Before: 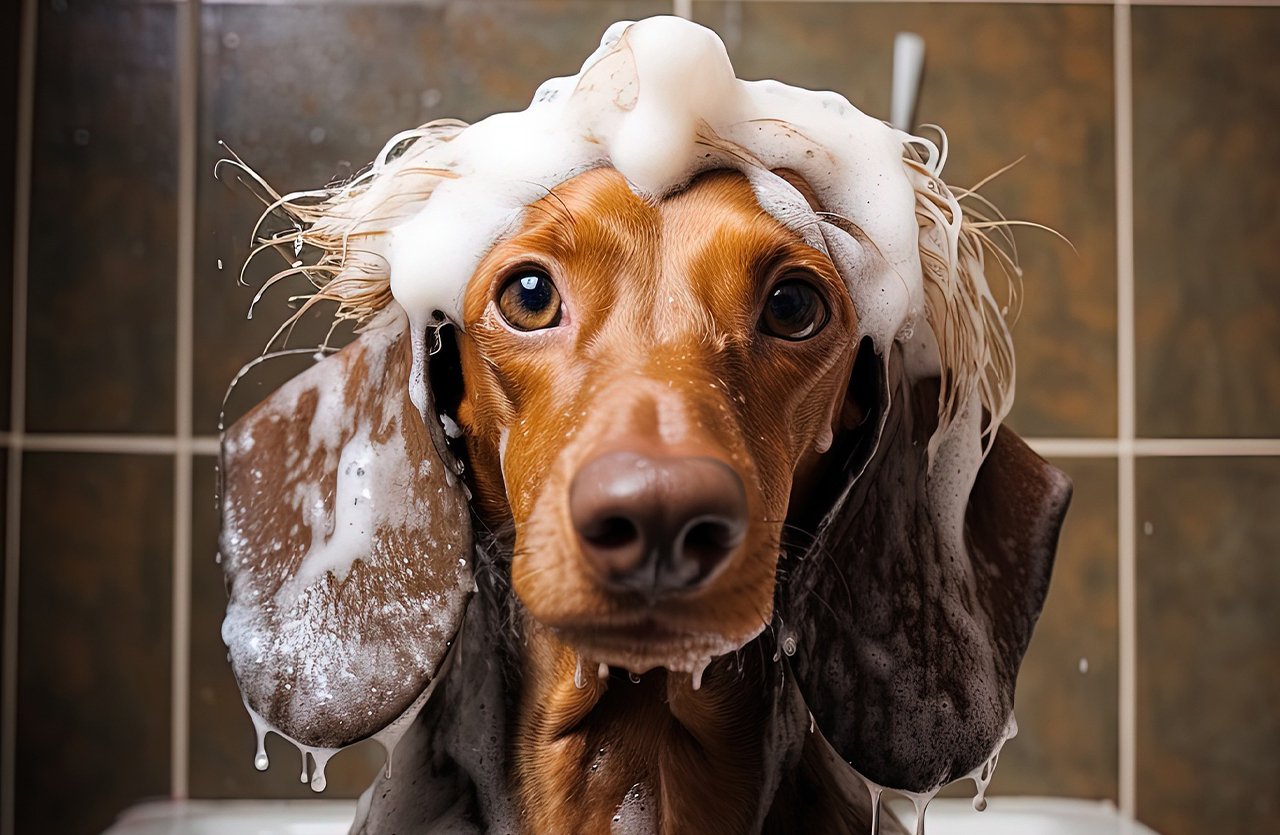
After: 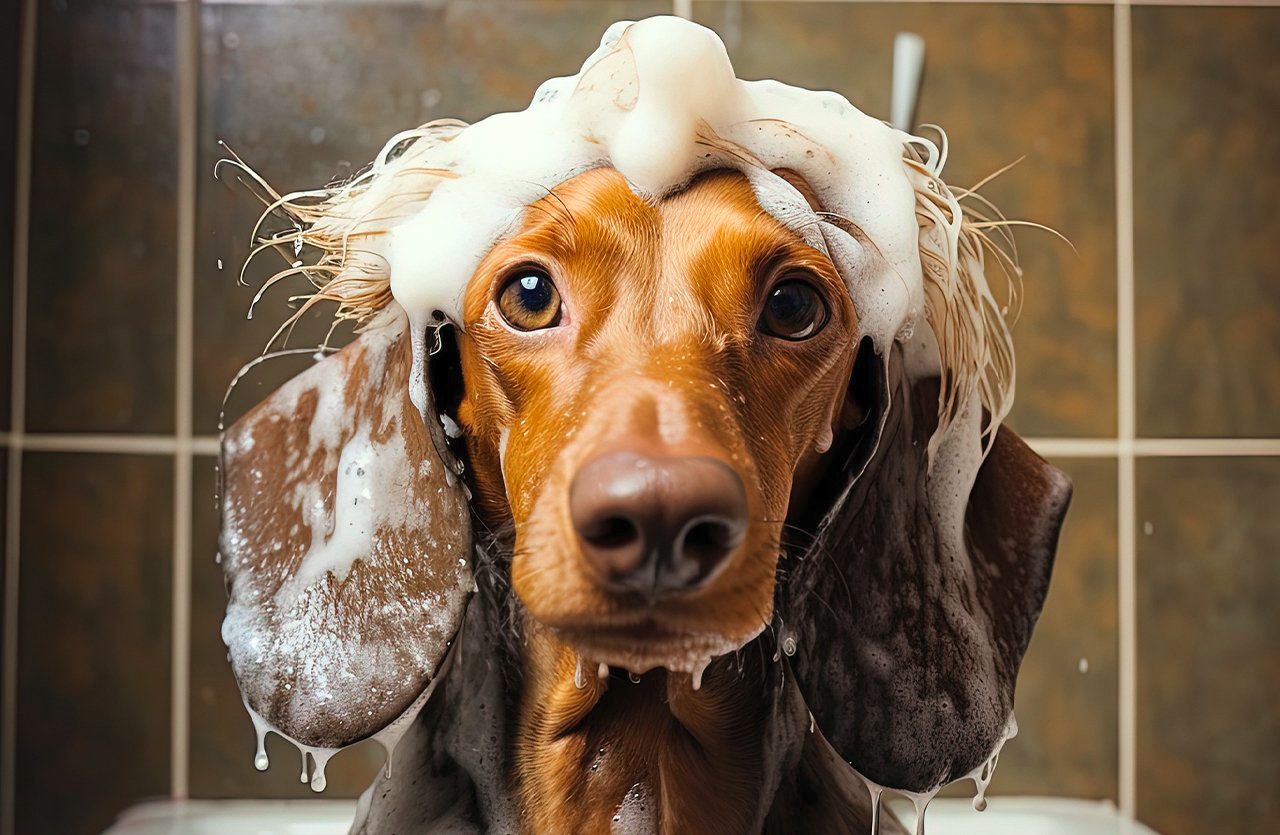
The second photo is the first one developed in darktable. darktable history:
color correction: highlights a* -4.73, highlights b* 5.06, saturation 0.97
contrast brightness saturation: contrast 0.07, brightness 0.08, saturation 0.18
shadows and highlights: shadows 62.66, white point adjustment 0.37, highlights -34.44, compress 83.82%
